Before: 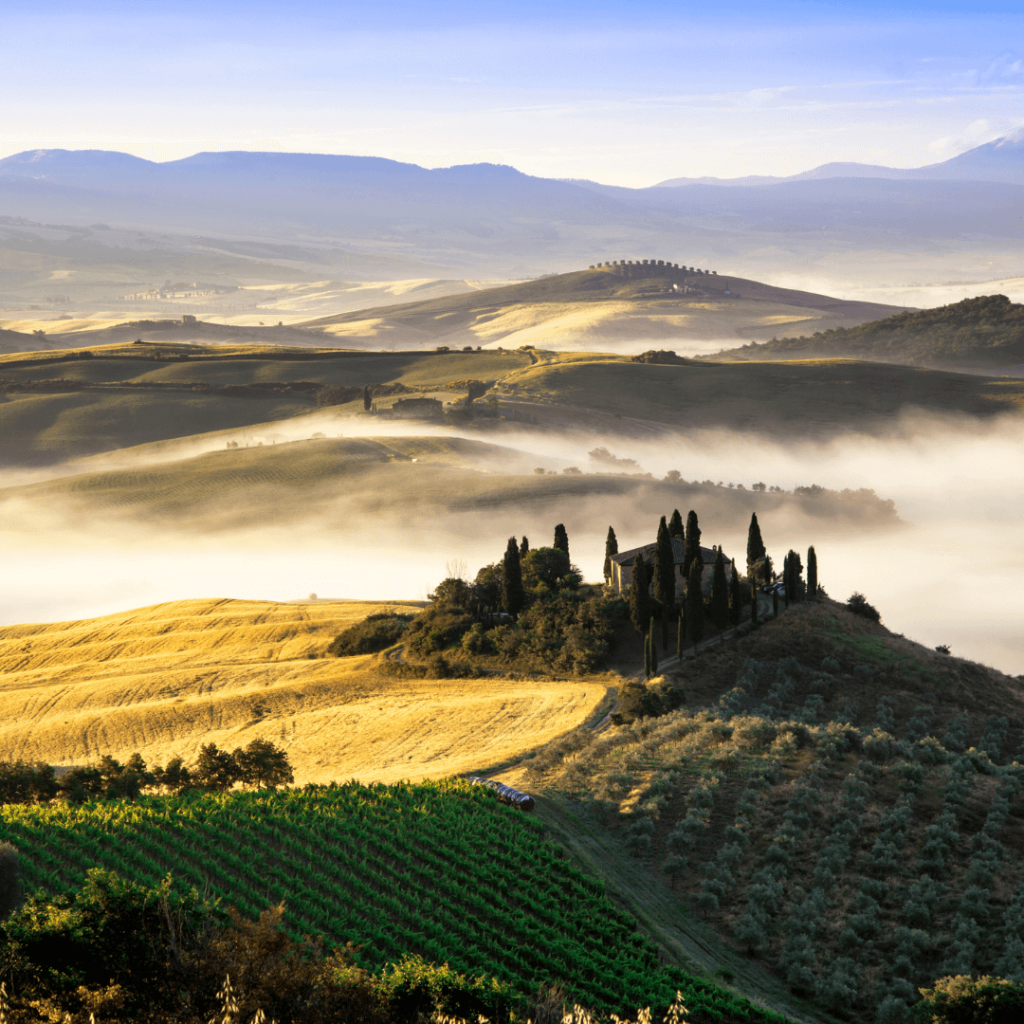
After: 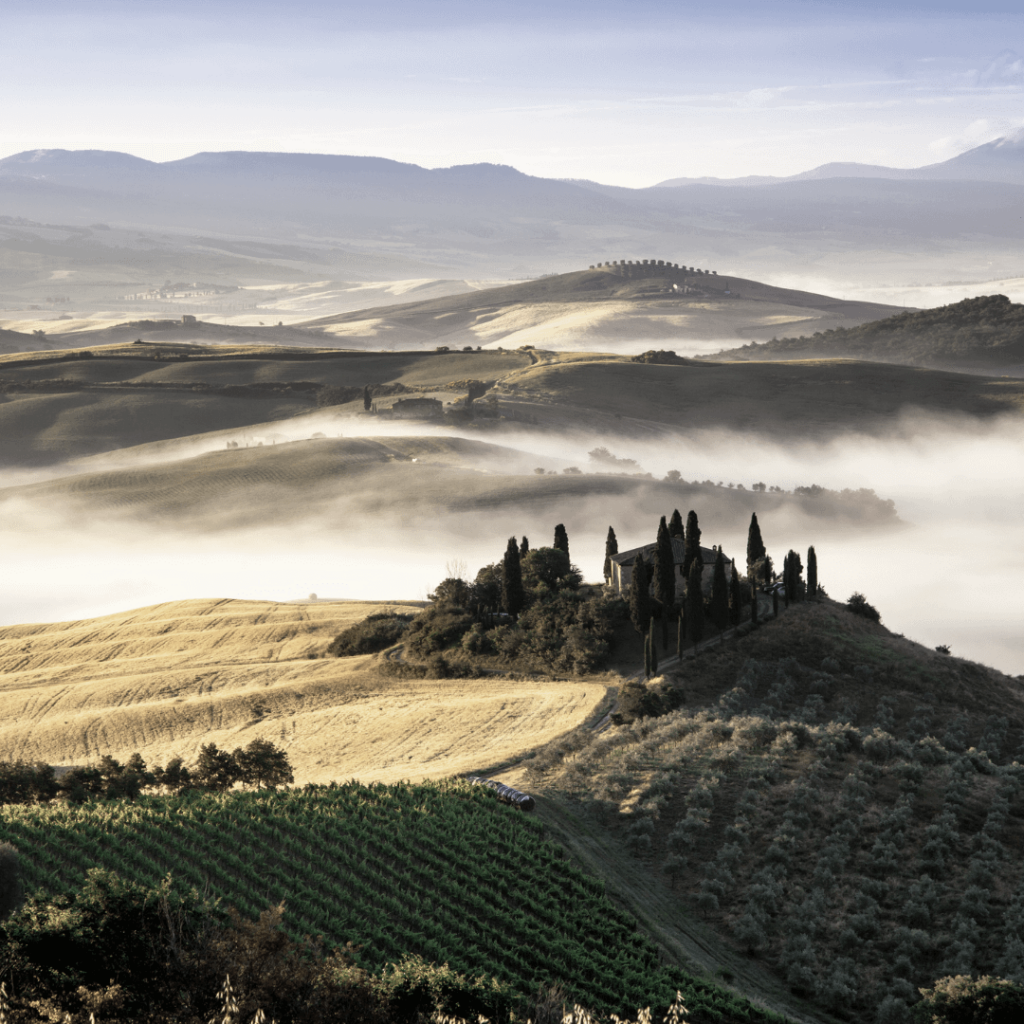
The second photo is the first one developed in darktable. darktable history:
color zones: curves: ch1 [(0, -0.394) (0.143, -0.394) (0.286, -0.394) (0.429, -0.392) (0.571, -0.391) (0.714, -0.391) (0.857, -0.391) (1, -0.394)], mix -63.56%
color balance rgb: perceptual saturation grading › global saturation 30.787%
